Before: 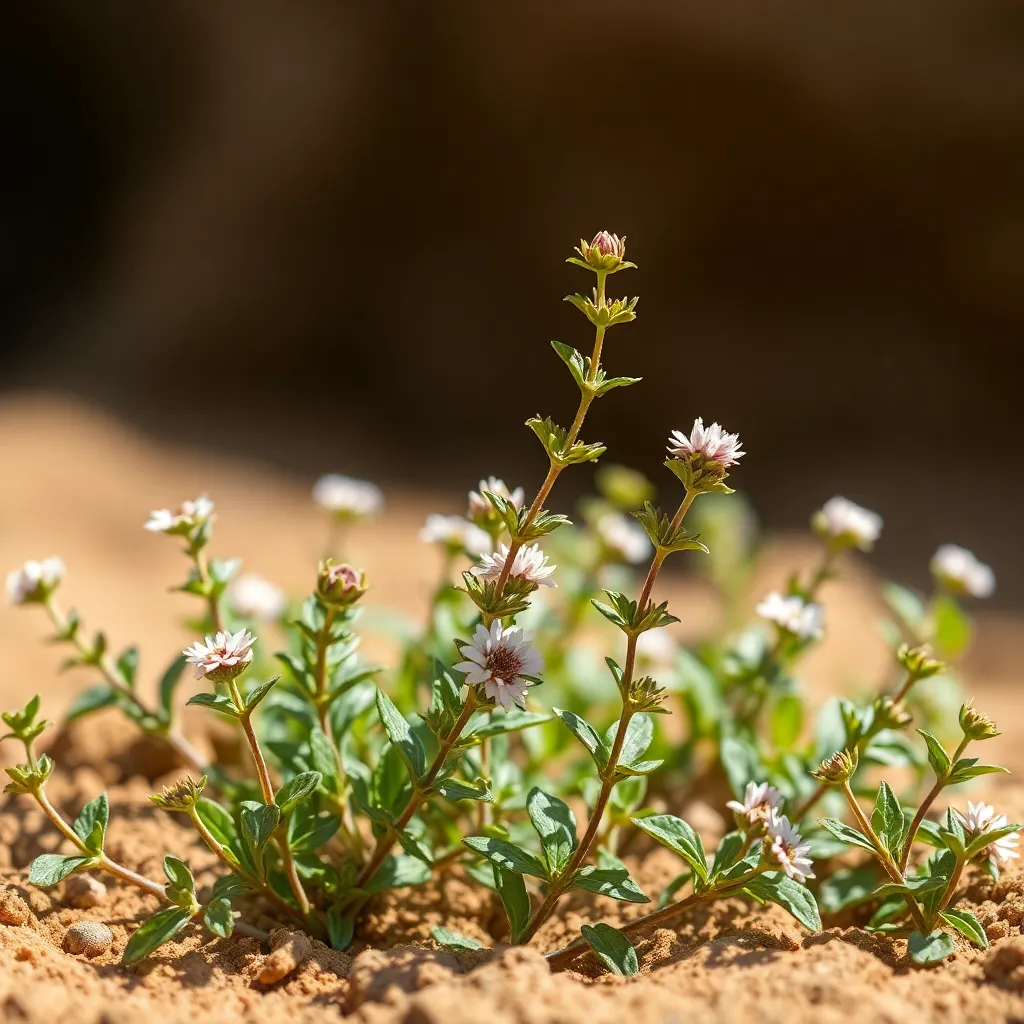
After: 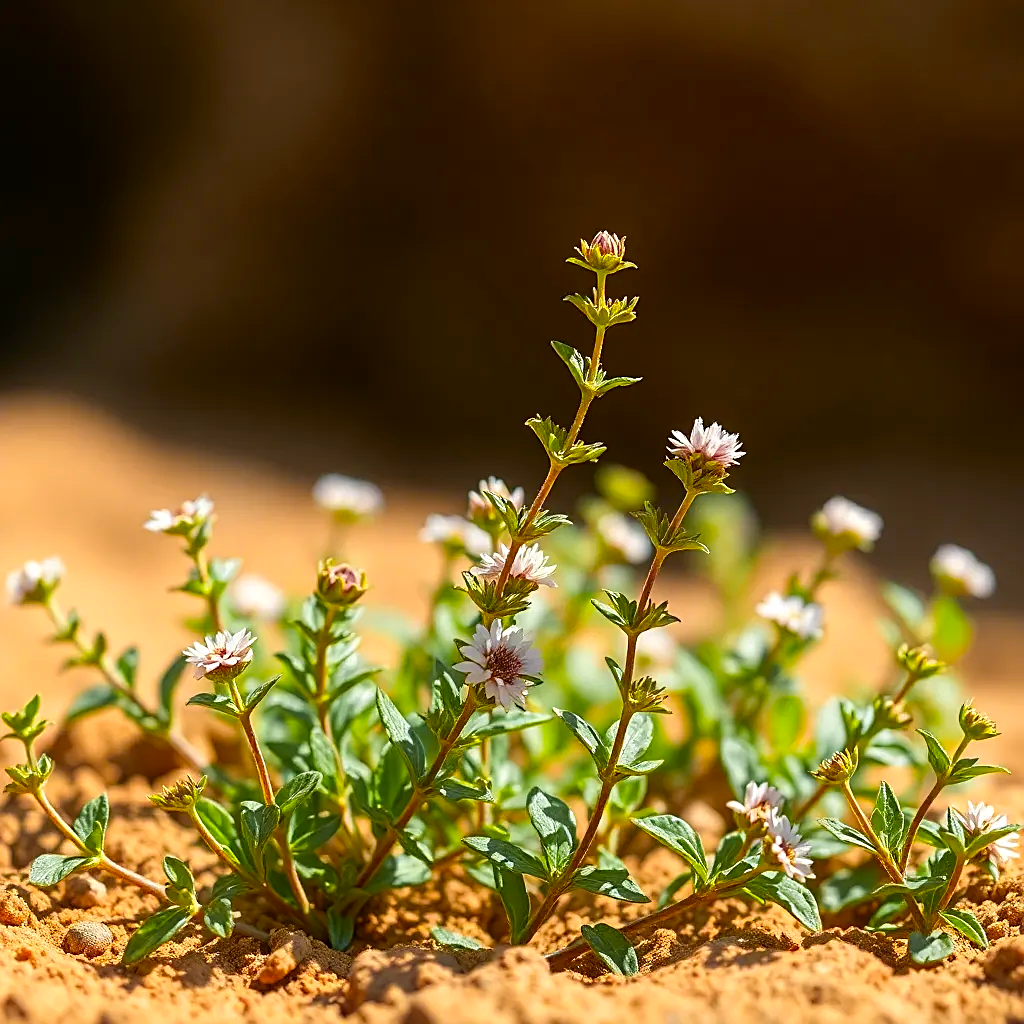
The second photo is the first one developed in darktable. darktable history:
sharpen: on, module defaults
color zones: curves: ch0 [(0.224, 0.526) (0.75, 0.5)]; ch1 [(0.055, 0.526) (0.224, 0.761) (0.377, 0.526) (0.75, 0.5)]
